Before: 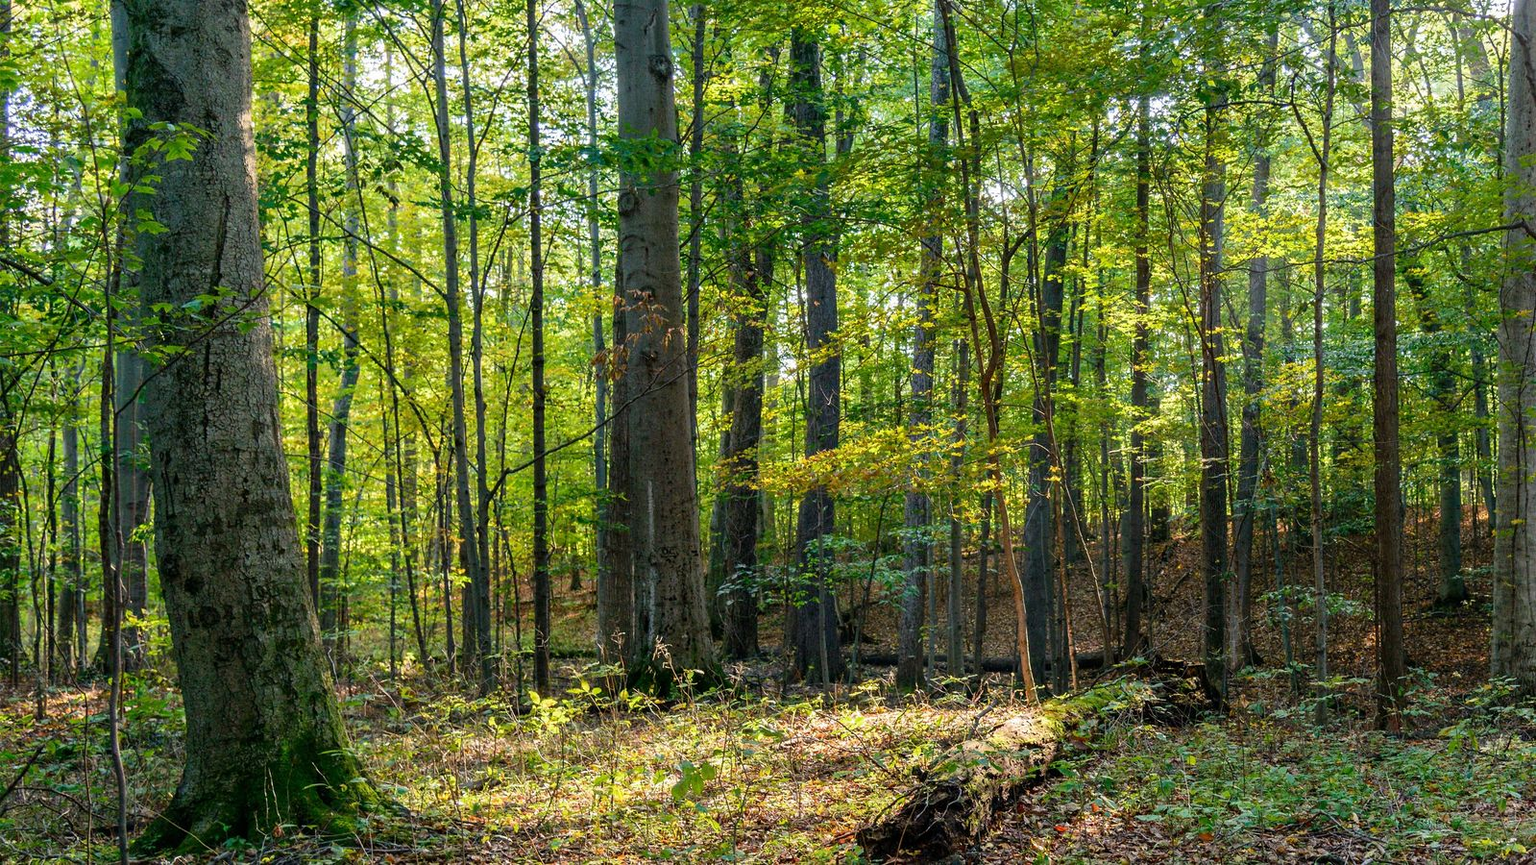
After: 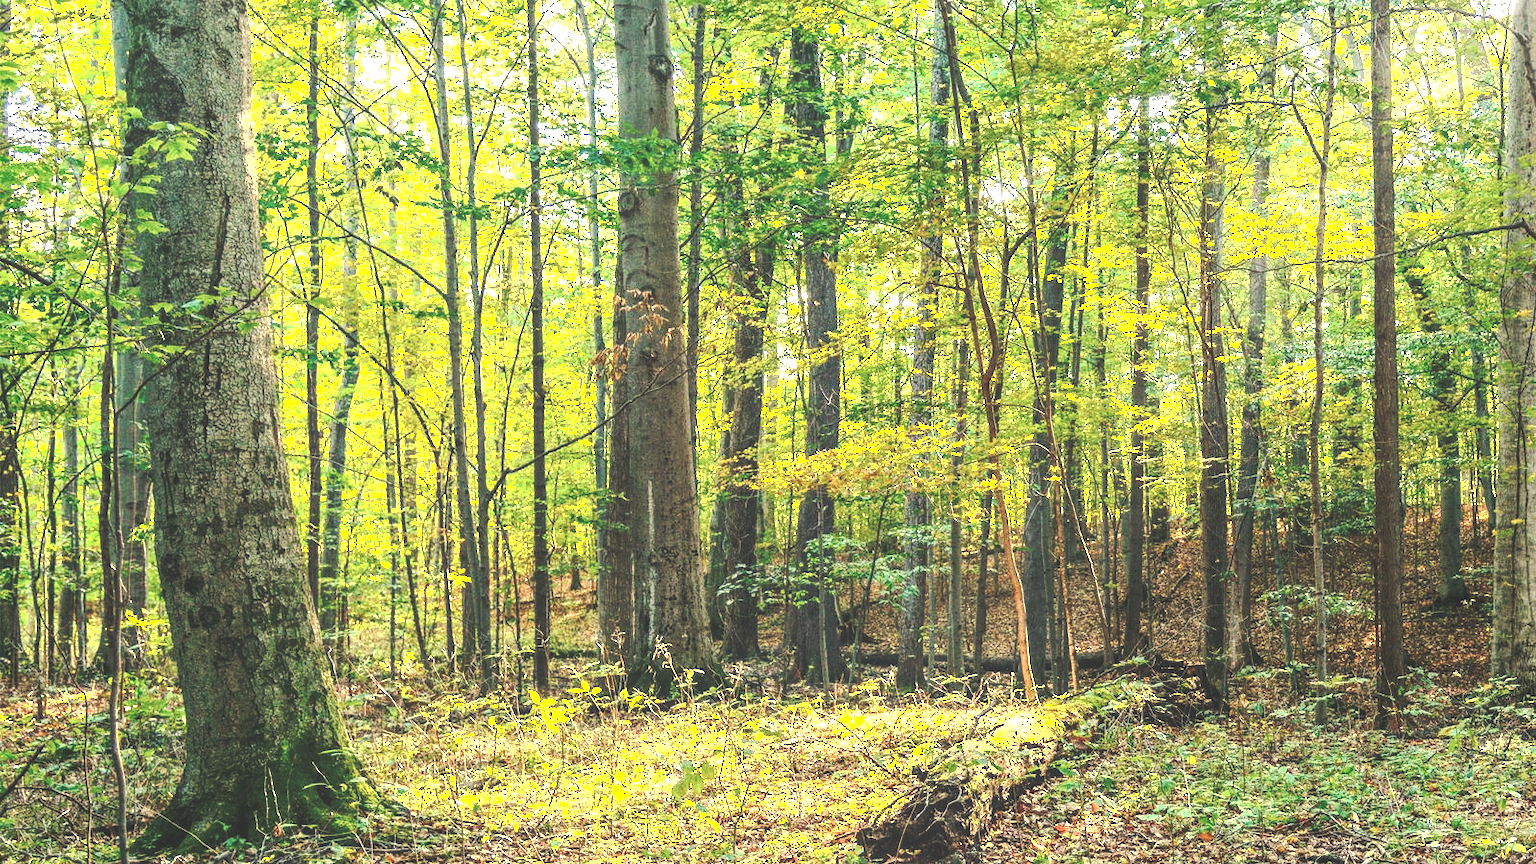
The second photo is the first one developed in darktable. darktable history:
local contrast: on, module defaults
shadows and highlights: shadows -30, highlights 30
exposure: black level correction 0, exposure 1.1 EV, compensate exposure bias true, compensate highlight preservation false
tone equalizer: -8 EV -0.417 EV, -7 EV -0.389 EV, -6 EV -0.333 EV, -5 EV -0.222 EV, -3 EV 0.222 EV, -2 EV 0.333 EV, -1 EV 0.389 EV, +0 EV 0.417 EV, edges refinement/feathering 500, mask exposure compensation -1.57 EV, preserve details no
tone curve: curves: ch0 [(0, 0) (0.003, 0.217) (0.011, 0.217) (0.025, 0.229) (0.044, 0.243) (0.069, 0.253) (0.1, 0.265) (0.136, 0.281) (0.177, 0.305) (0.224, 0.331) (0.277, 0.369) (0.335, 0.415) (0.399, 0.472) (0.468, 0.543) (0.543, 0.609) (0.623, 0.676) (0.709, 0.734) (0.801, 0.798) (0.898, 0.849) (1, 1)], preserve colors none
white balance: red 1.08, blue 0.791
